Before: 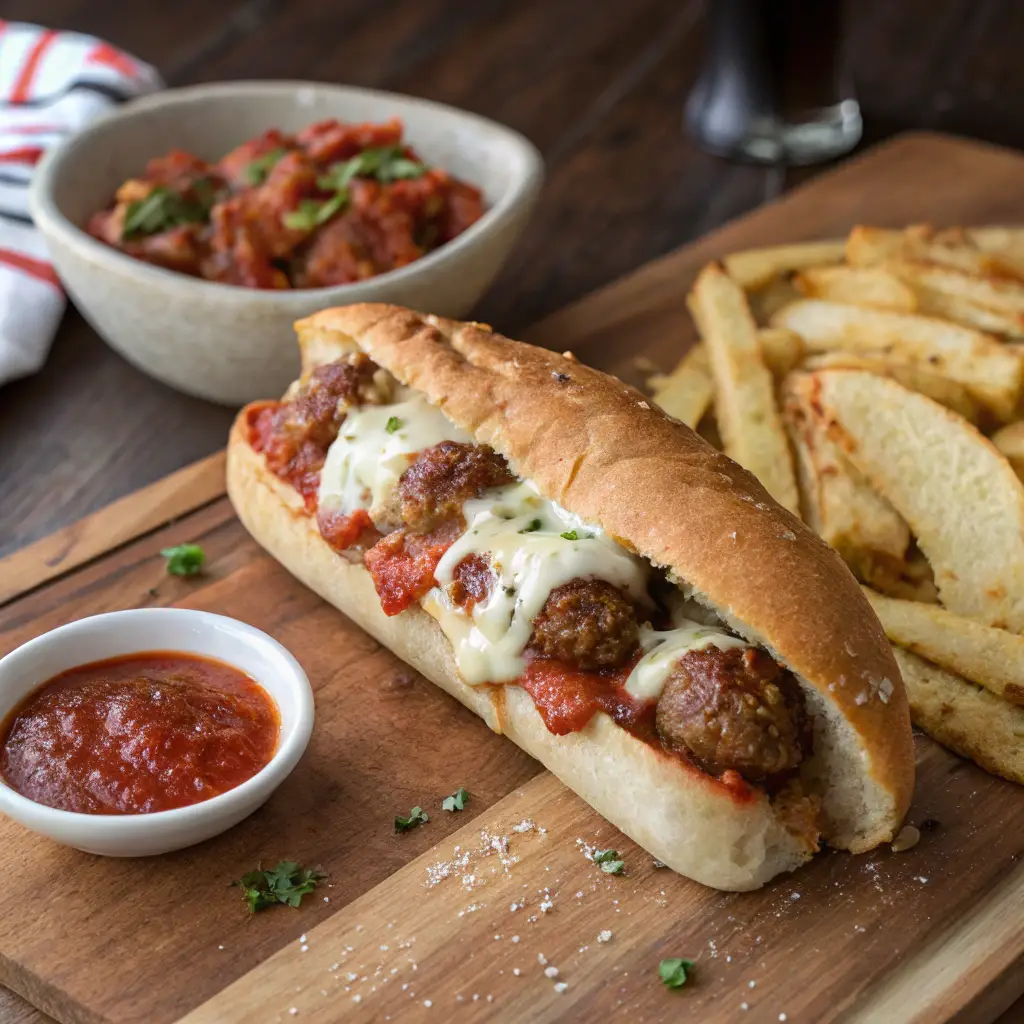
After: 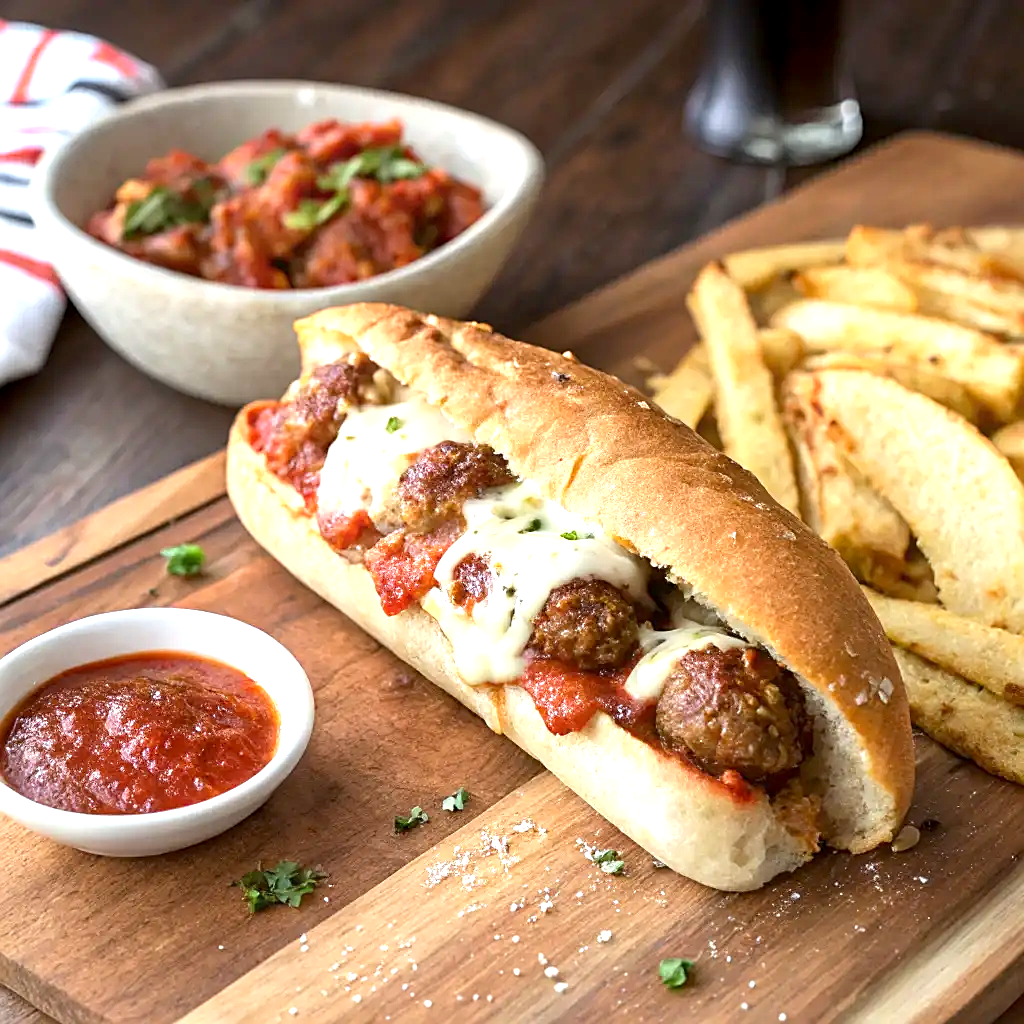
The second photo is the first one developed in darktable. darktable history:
sharpen: on, module defaults
exposure: black level correction 0.002, exposure 1 EV, compensate highlight preservation false
